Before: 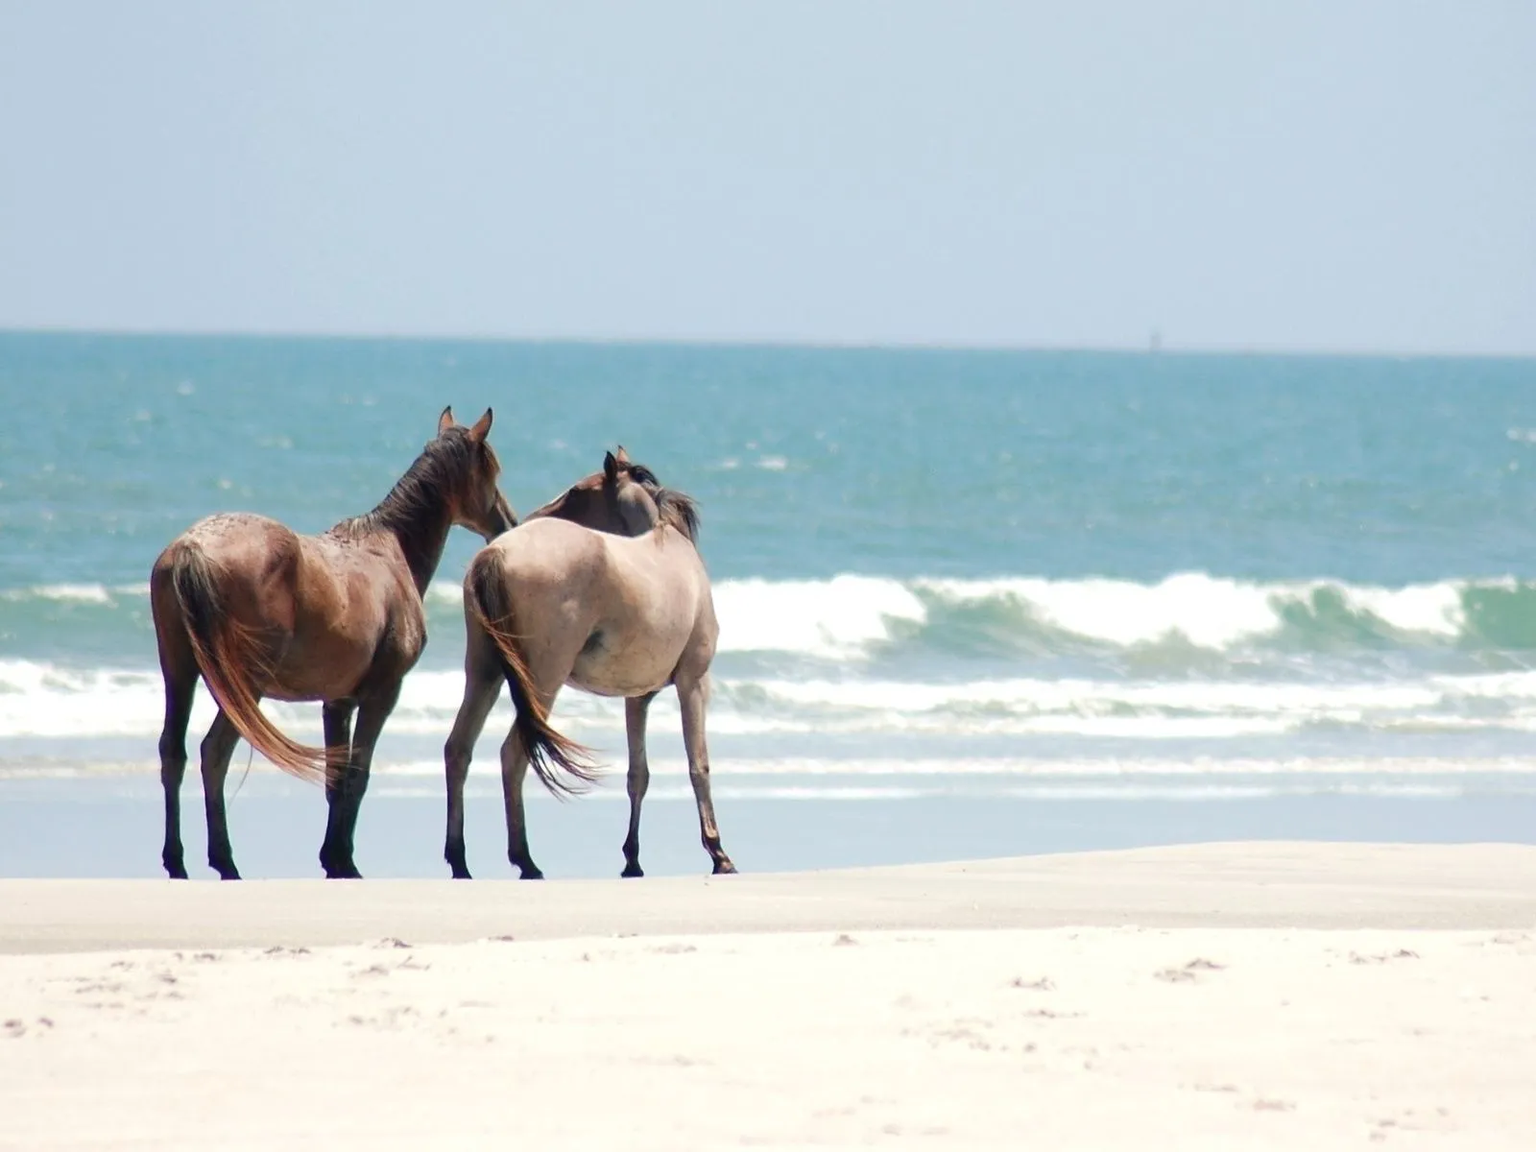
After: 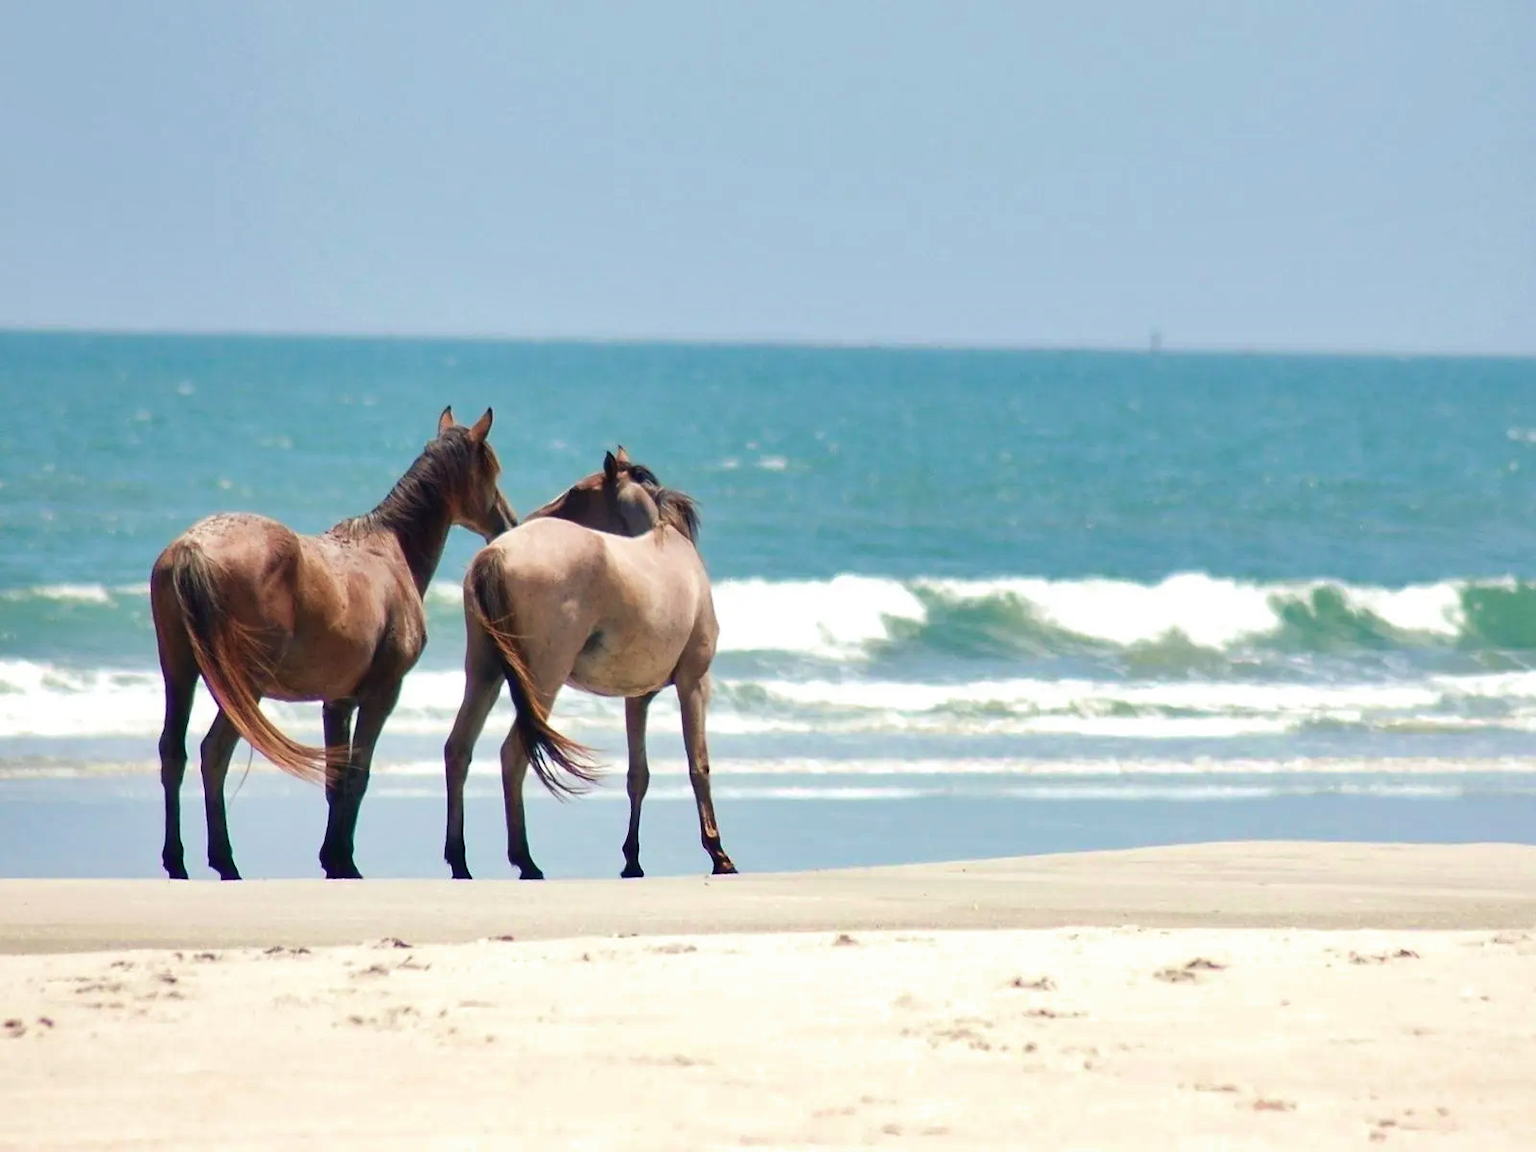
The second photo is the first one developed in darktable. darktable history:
velvia: on, module defaults
shadows and highlights: highlights color adjustment 88.96%, low approximation 0.01, soften with gaussian
color zones: mix -137.13%
